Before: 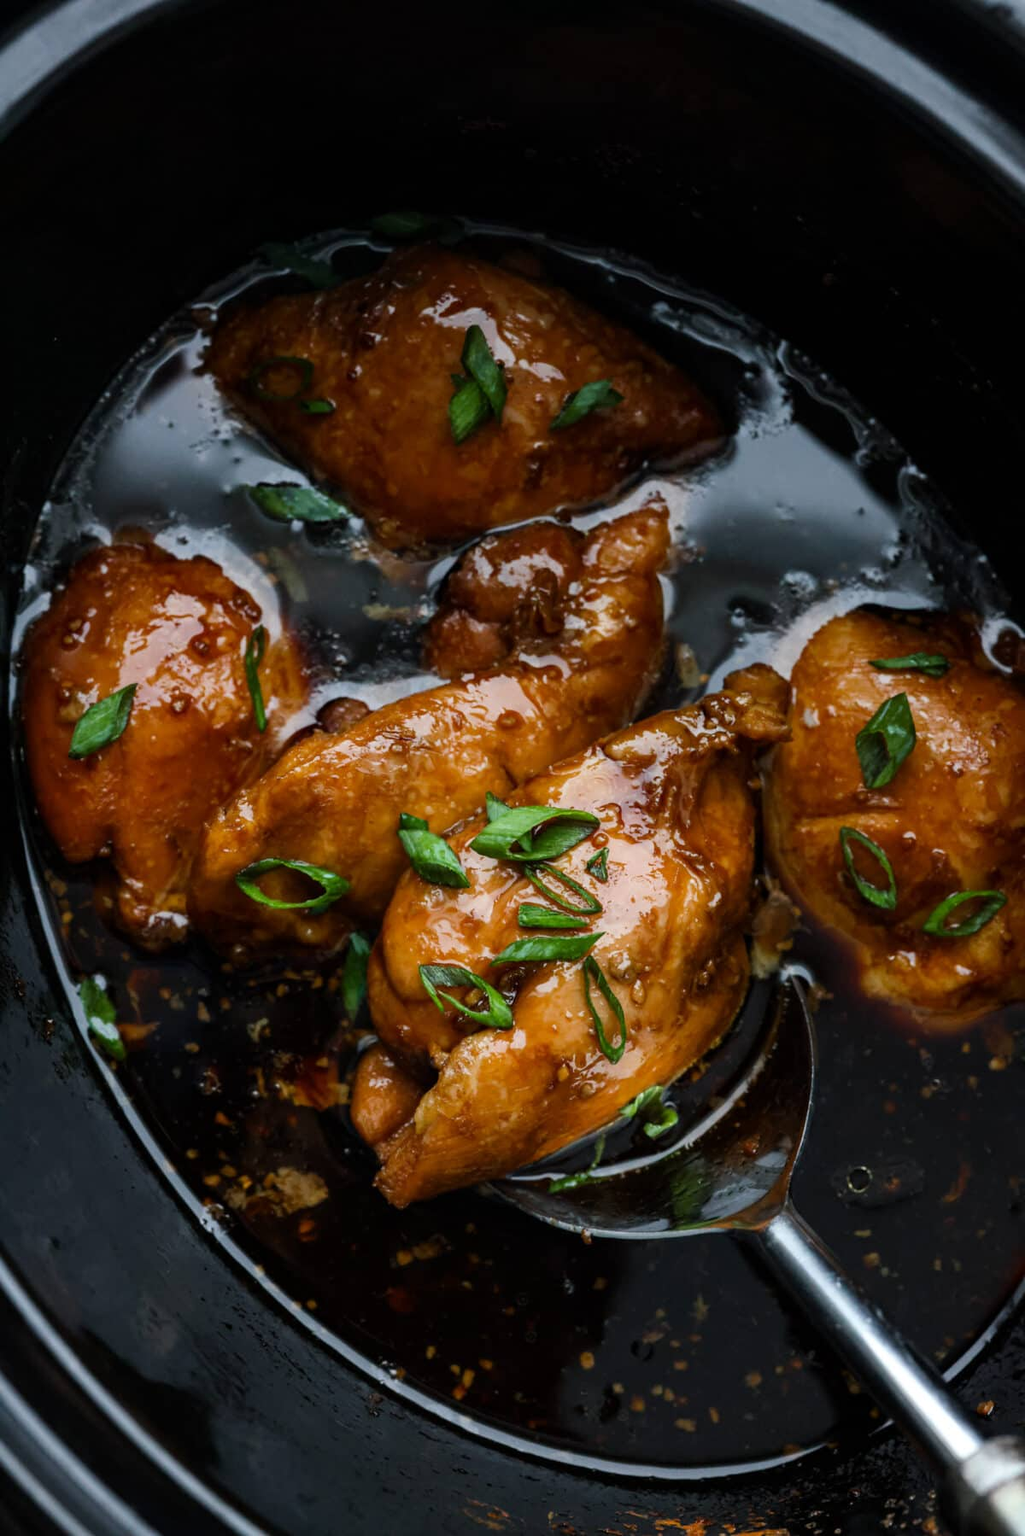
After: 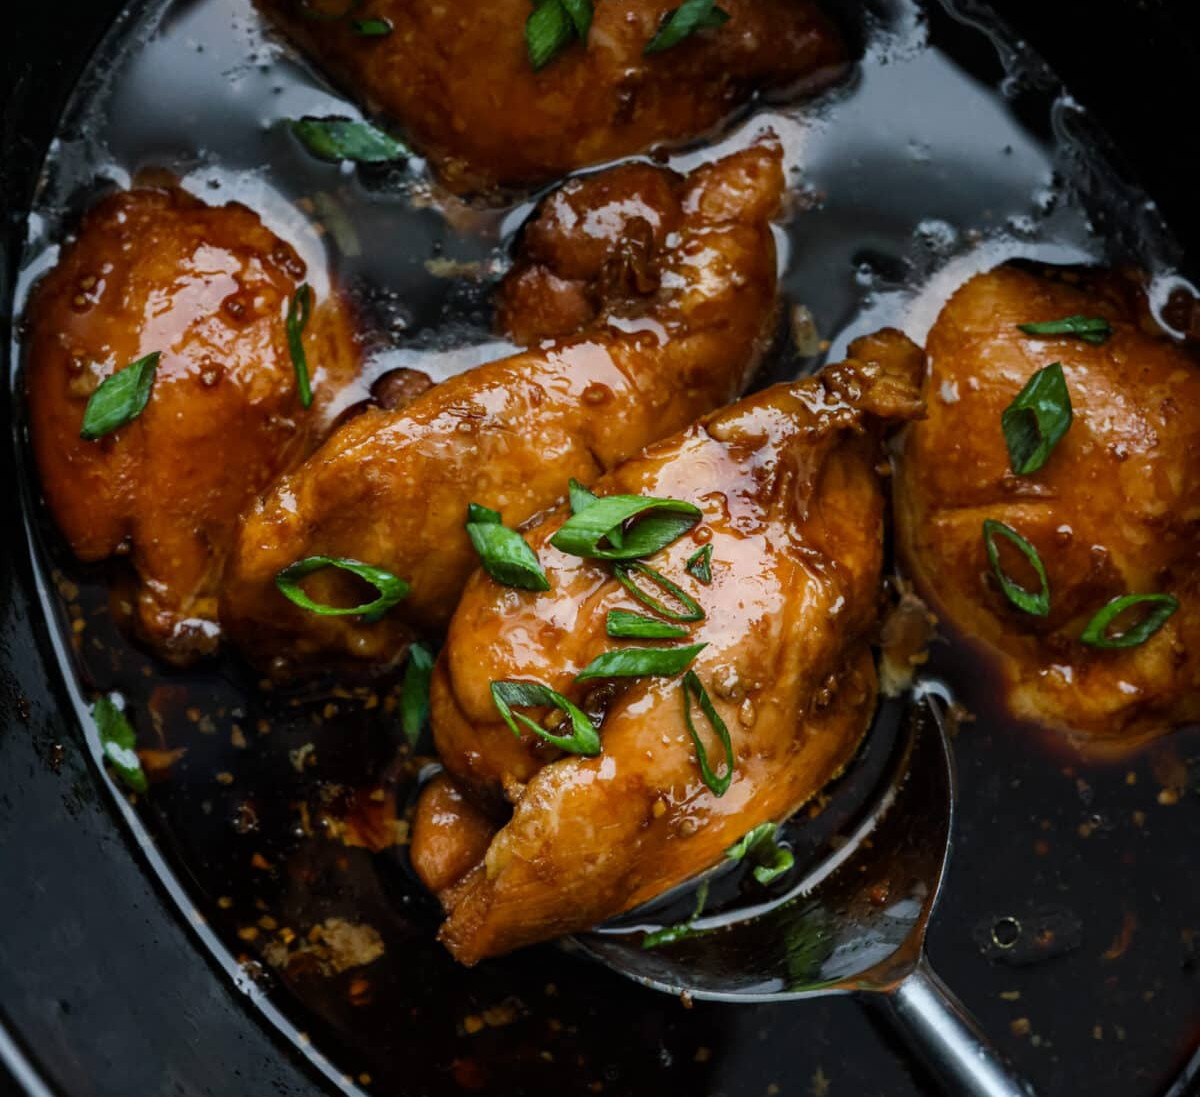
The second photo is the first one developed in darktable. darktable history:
crop and rotate: top 24.959%, bottom 14.049%
